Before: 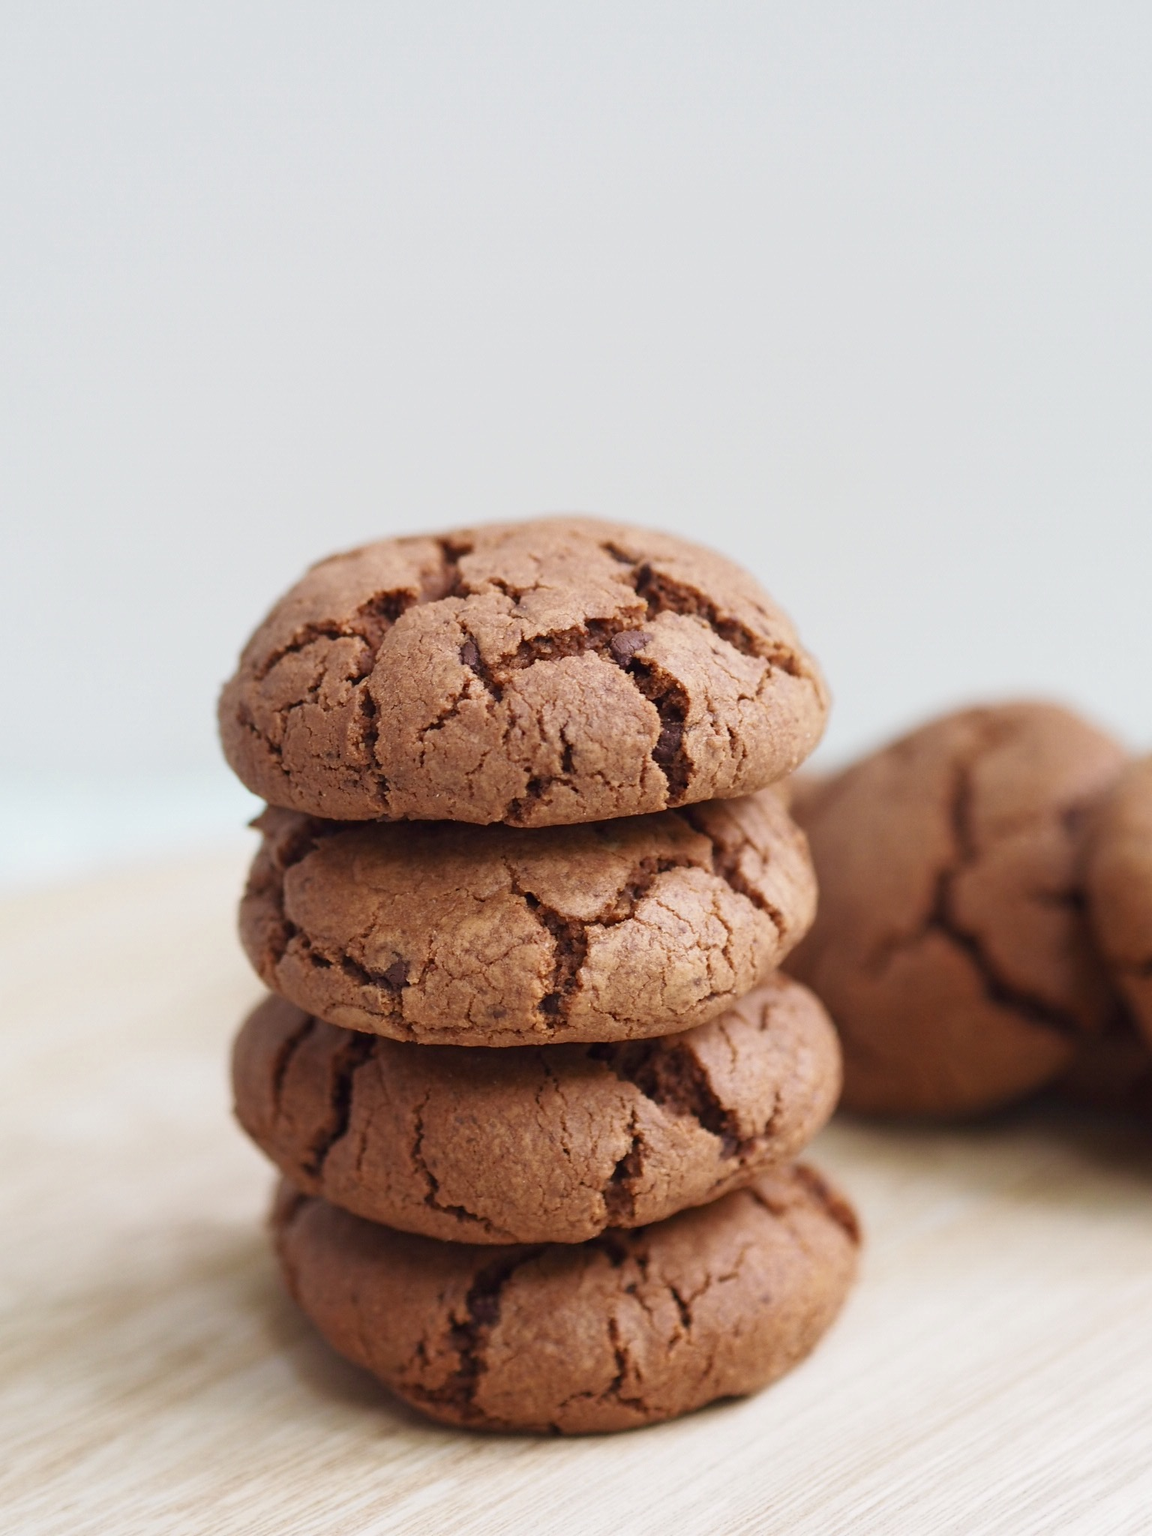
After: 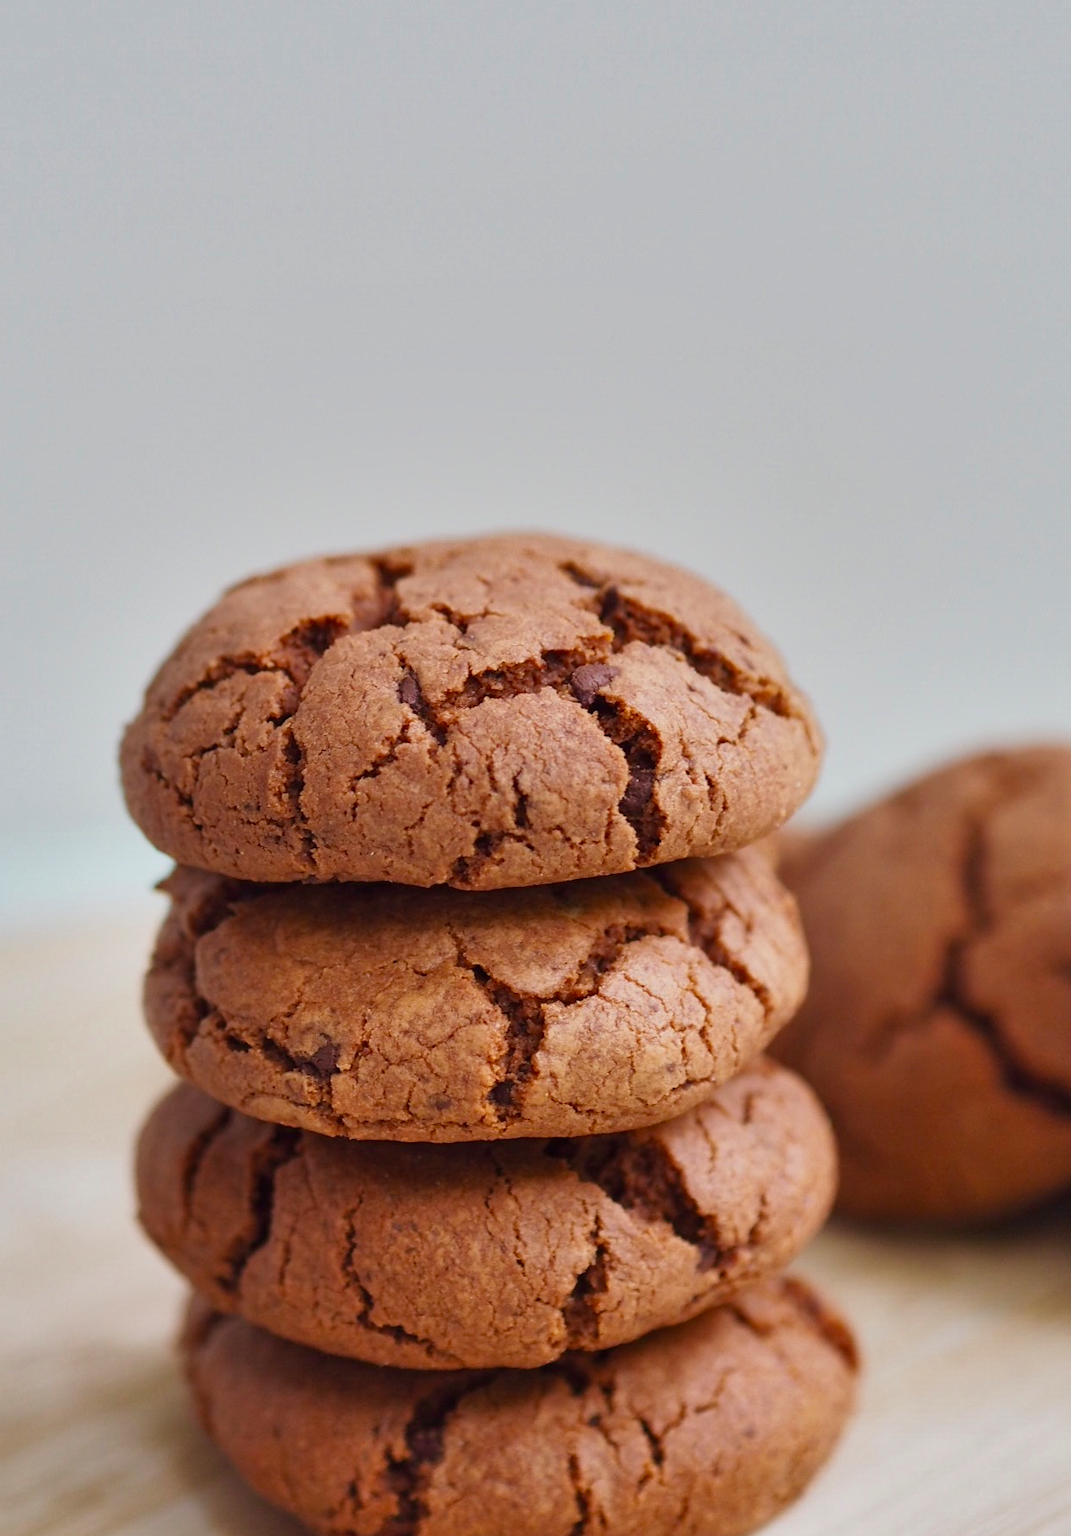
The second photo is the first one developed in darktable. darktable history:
shadows and highlights: low approximation 0.01, soften with gaussian
crop: left 9.929%, top 3.475%, right 9.188%, bottom 9.529%
exposure: black level correction 0.001, exposure 0.5 EV, compensate exposure bias true, compensate highlight preservation false
color balance: output saturation 110%
